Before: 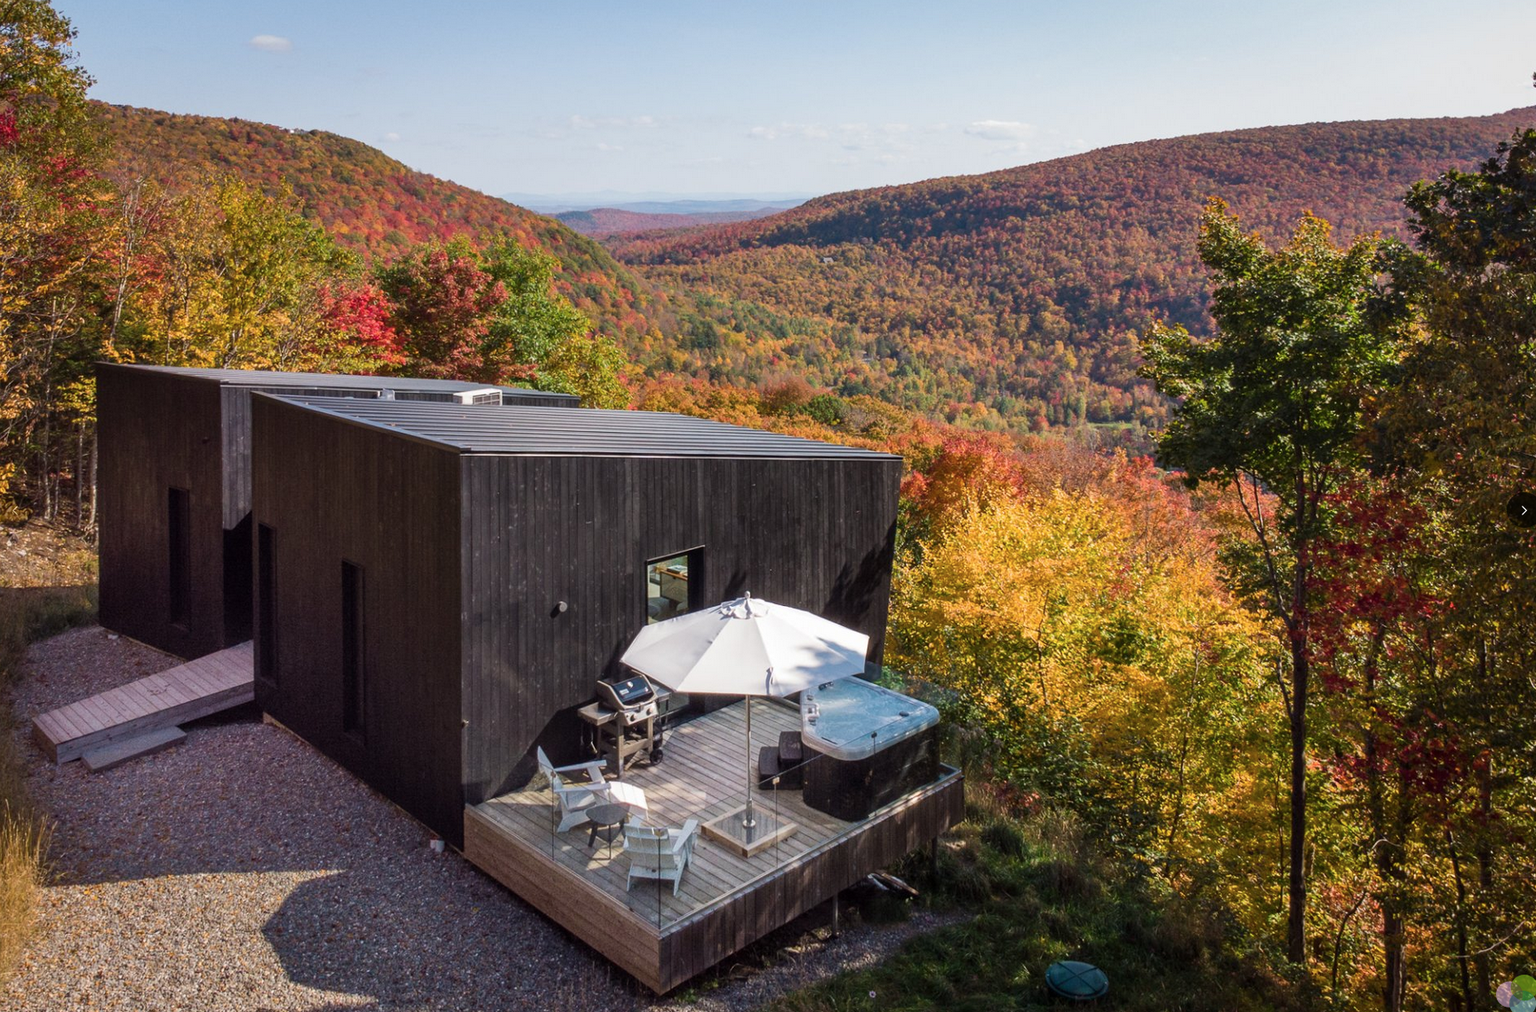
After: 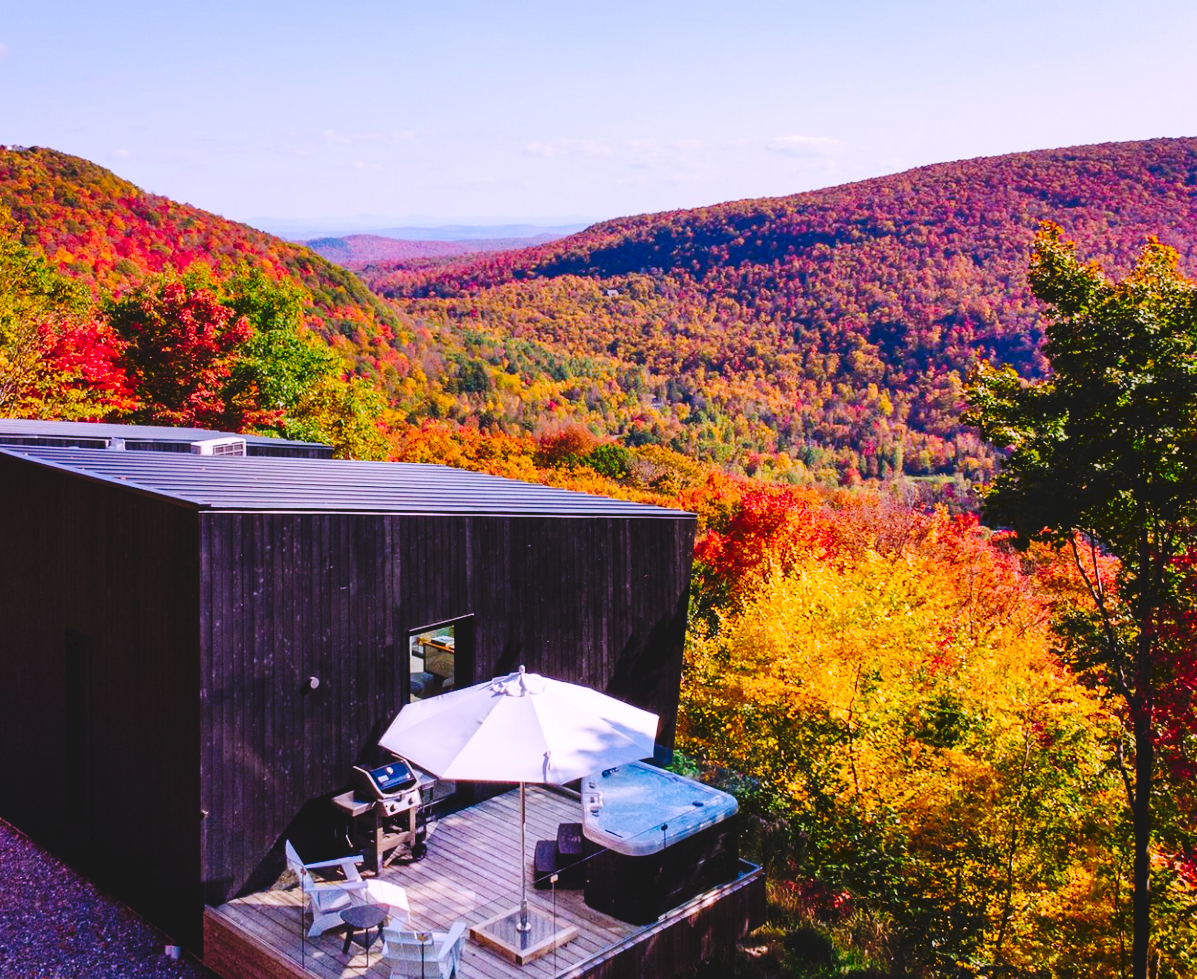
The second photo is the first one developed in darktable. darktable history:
tone curve: curves: ch0 [(0, 0) (0.003, 0.084) (0.011, 0.084) (0.025, 0.084) (0.044, 0.084) (0.069, 0.085) (0.1, 0.09) (0.136, 0.1) (0.177, 0.119) (0.224, 0.144) (0.277, 0.205) (0.335, 0.298) (0.399, 0.417) (0.468, 0.525) (0.543, 0.631) (0.623, 0.72) (0.709, 0.8) (0.801, 0.867) (0.898, 0.934) (1, 1)], preserve colors none
crop: left 18.479%, right 12.2%, bottom 13.971%
contrast brightness saturation: brightness -0.02, saturation 0.35
white balance: red 1.042, blue 1.17
